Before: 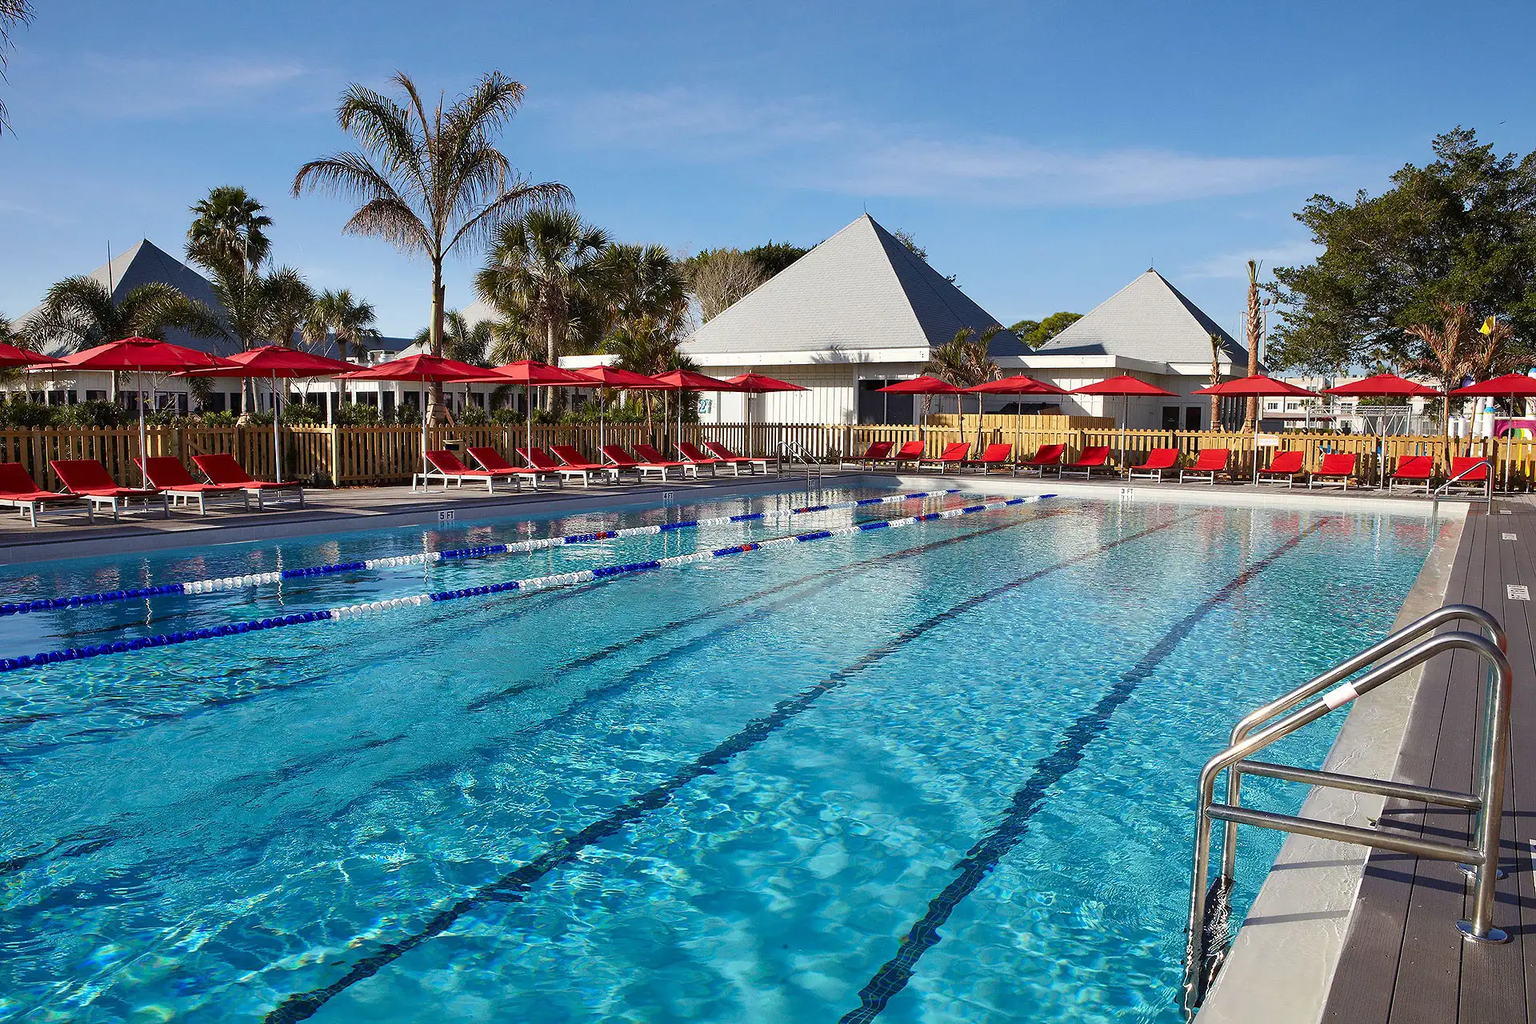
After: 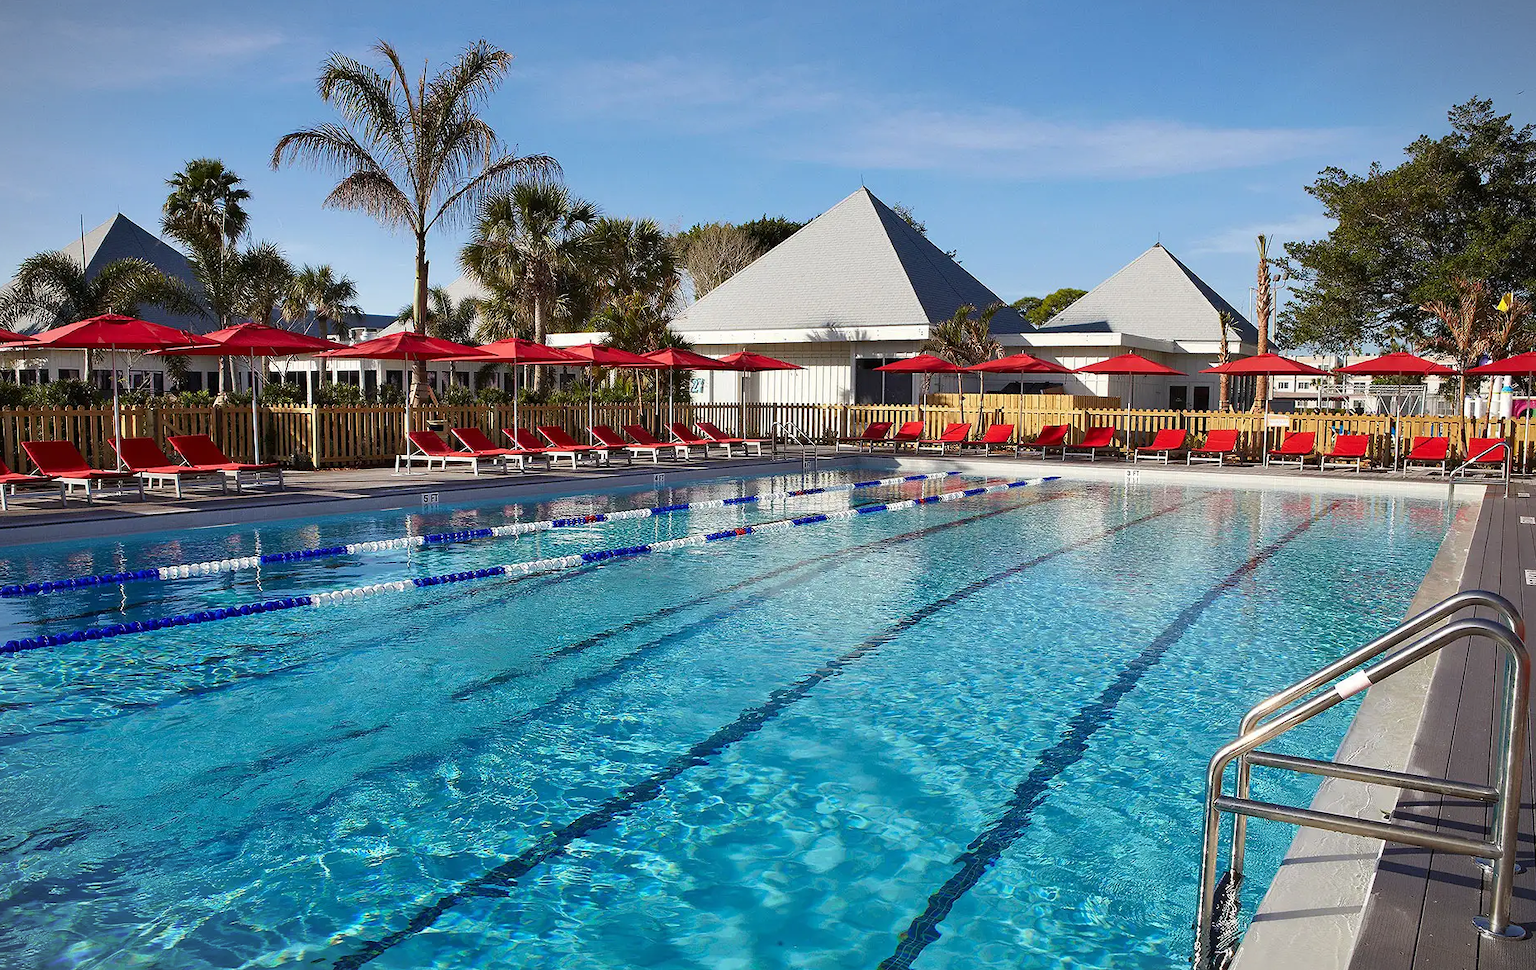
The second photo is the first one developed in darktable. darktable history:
crop: left 1.964%, top 3.251%, right 1.122%, bottom 4.933%
vignetting: fall-off start 100%, brightness -0.282, width/height ratio 1.31
